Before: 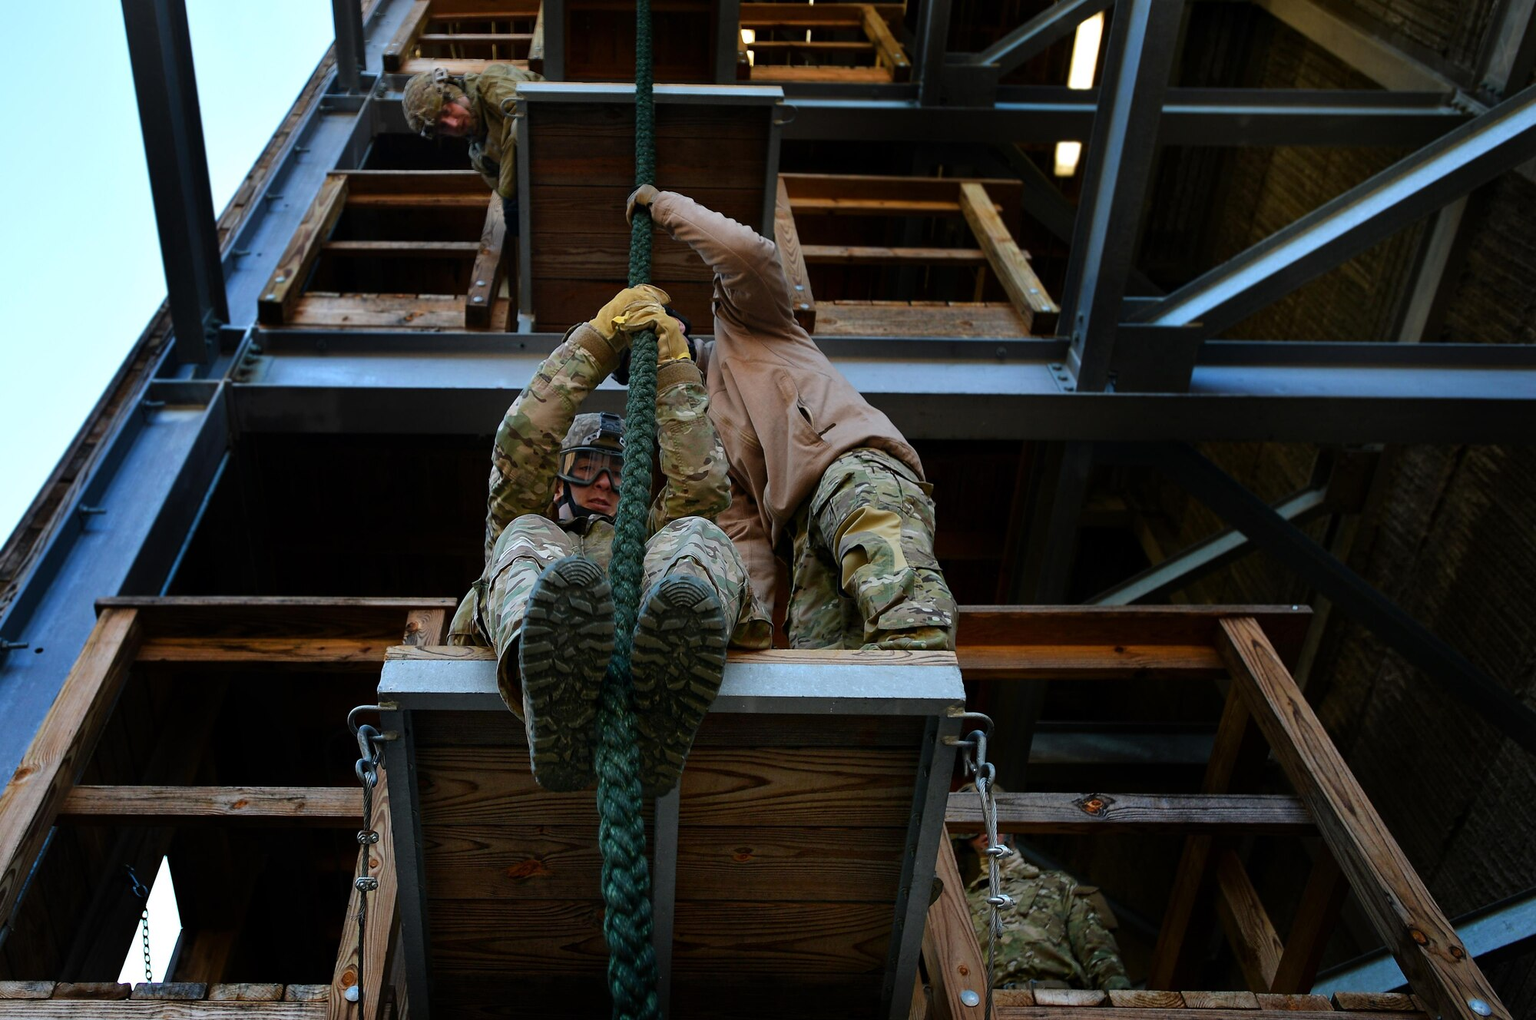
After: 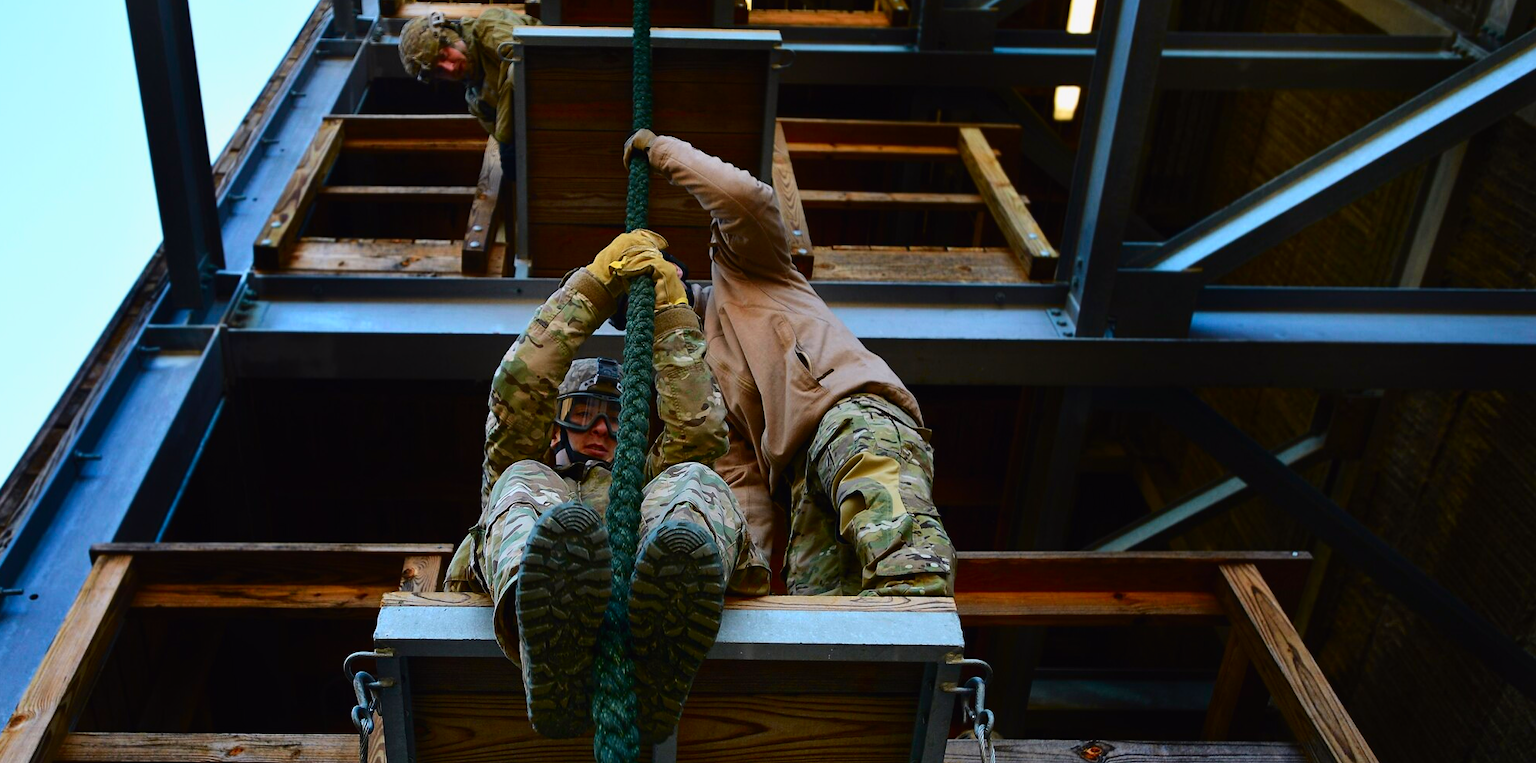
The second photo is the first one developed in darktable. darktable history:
tone curve: curves: ch0 [(0, 0.011) (0.139, 0.106) (0.295, 0.271) (0.499, 0.523) (0.739, 0.782) (0.857, 0.879) (1, 0.967)]; ch1 [(0, 0) (0.272, 0.249) (0.39, 0.379) (0.469, 0.456) (0.495, 0.497) (0.524, 0.53) (0.588, 0.62) (0.725, 0.779) (1, 1)]; ch2 [(0, 0) (0.125, 0.089) (0.35, 0.317) (0.437, 0.42) (0.502, 0.499) (0.533, 0.553) (0.599, 0.638) (1, 1)], color space Lab, independent channels, preserve colors none
crop: left 0.35%, top 5.556%, bottom 19.836%
